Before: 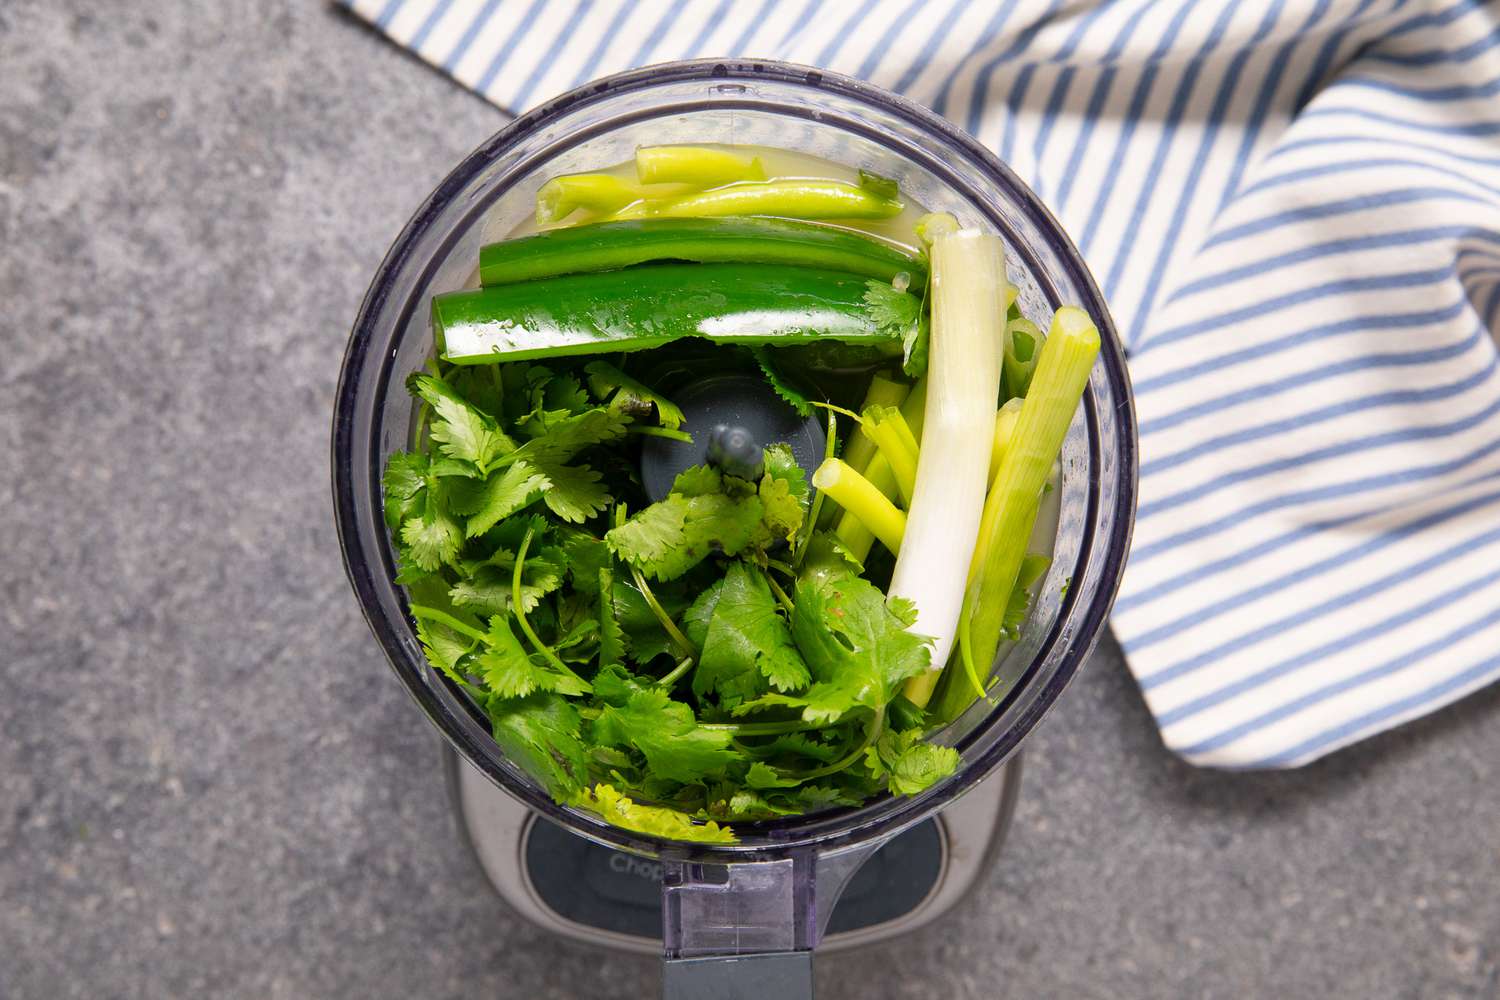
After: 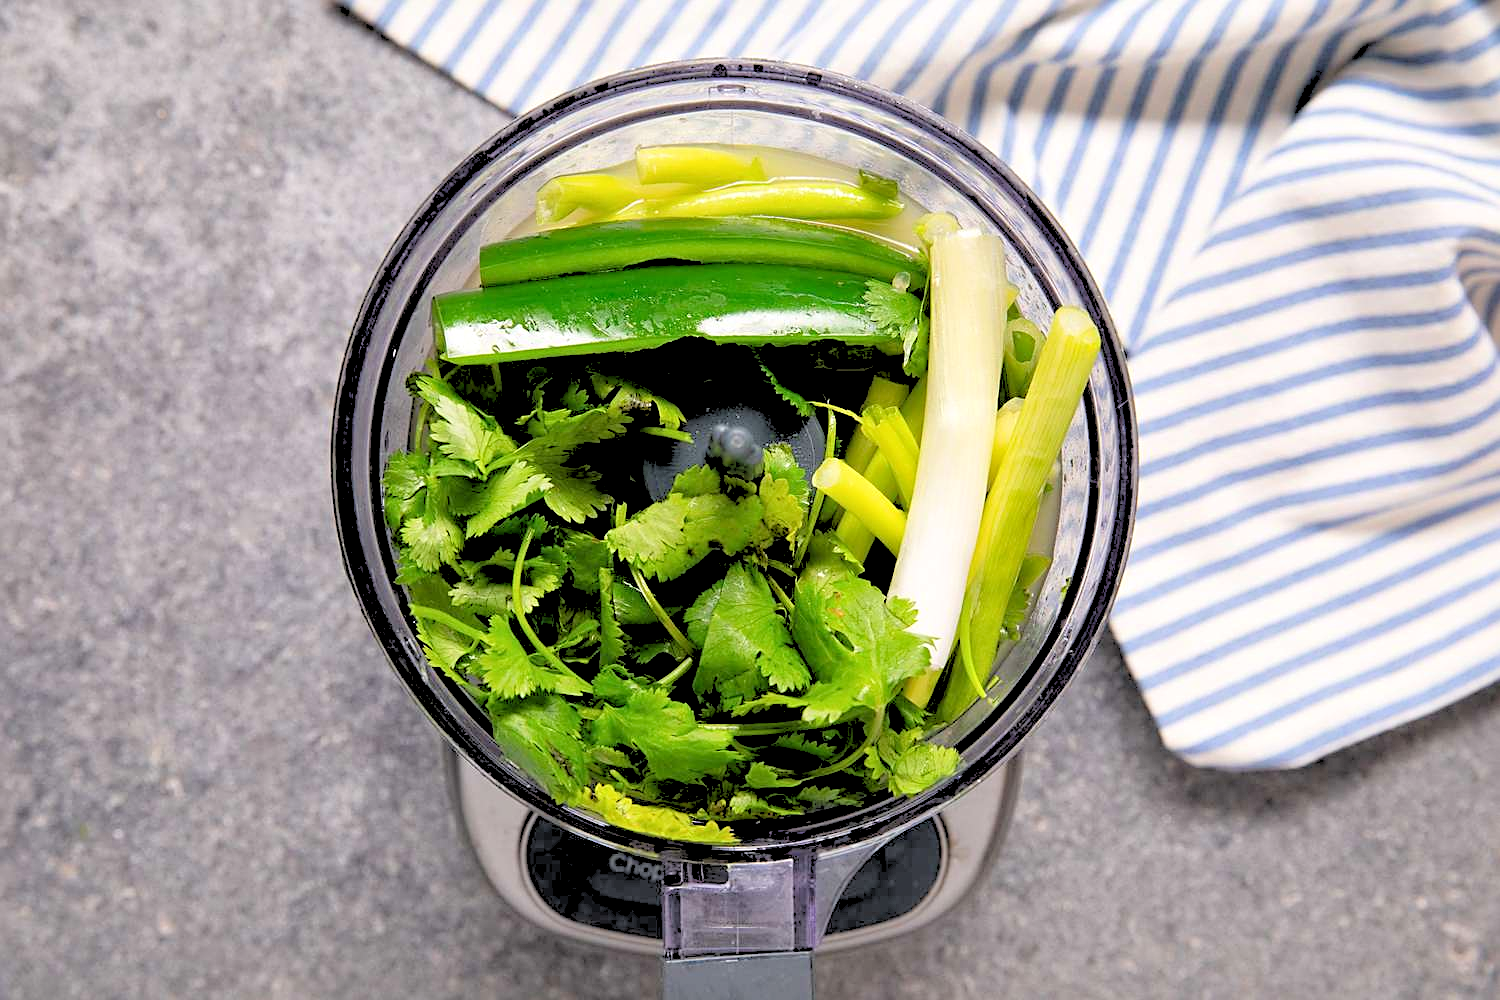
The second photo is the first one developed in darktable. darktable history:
sharpen: on, module defaults
local contrast: mode bilateral grid, contrast 20, coarseness 50, detail 120%, midtone range 0.2
rgb levels: levels [[0.027, 0.429, 0.996], [0, 0.5, 1], [0, 0.5, 1]]
